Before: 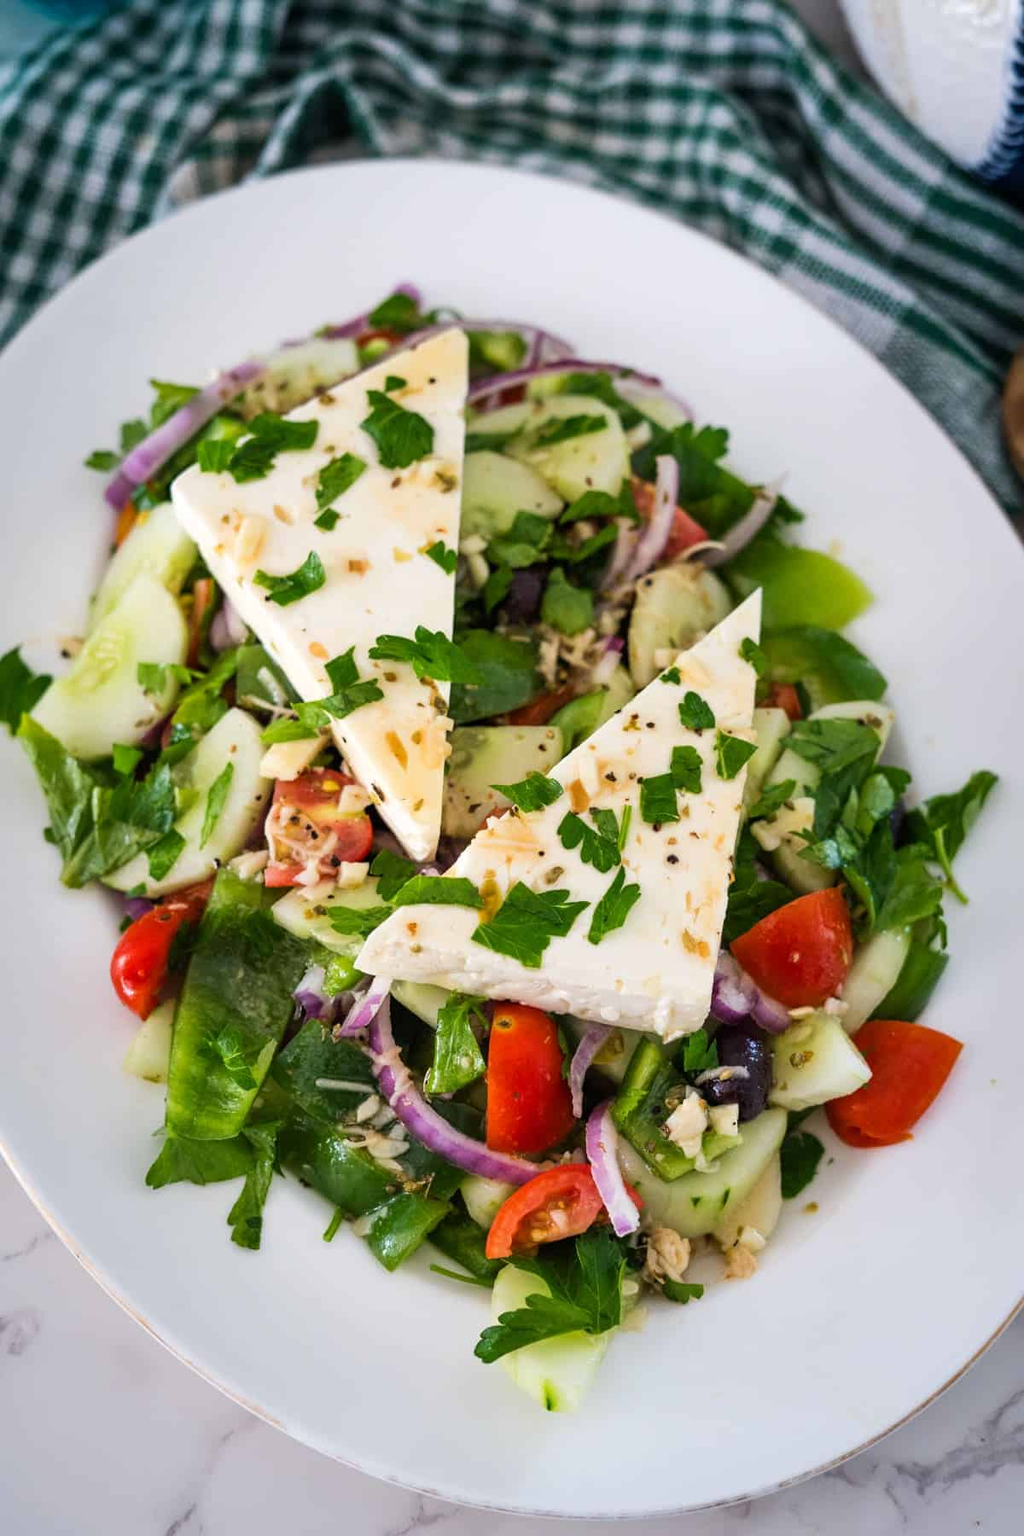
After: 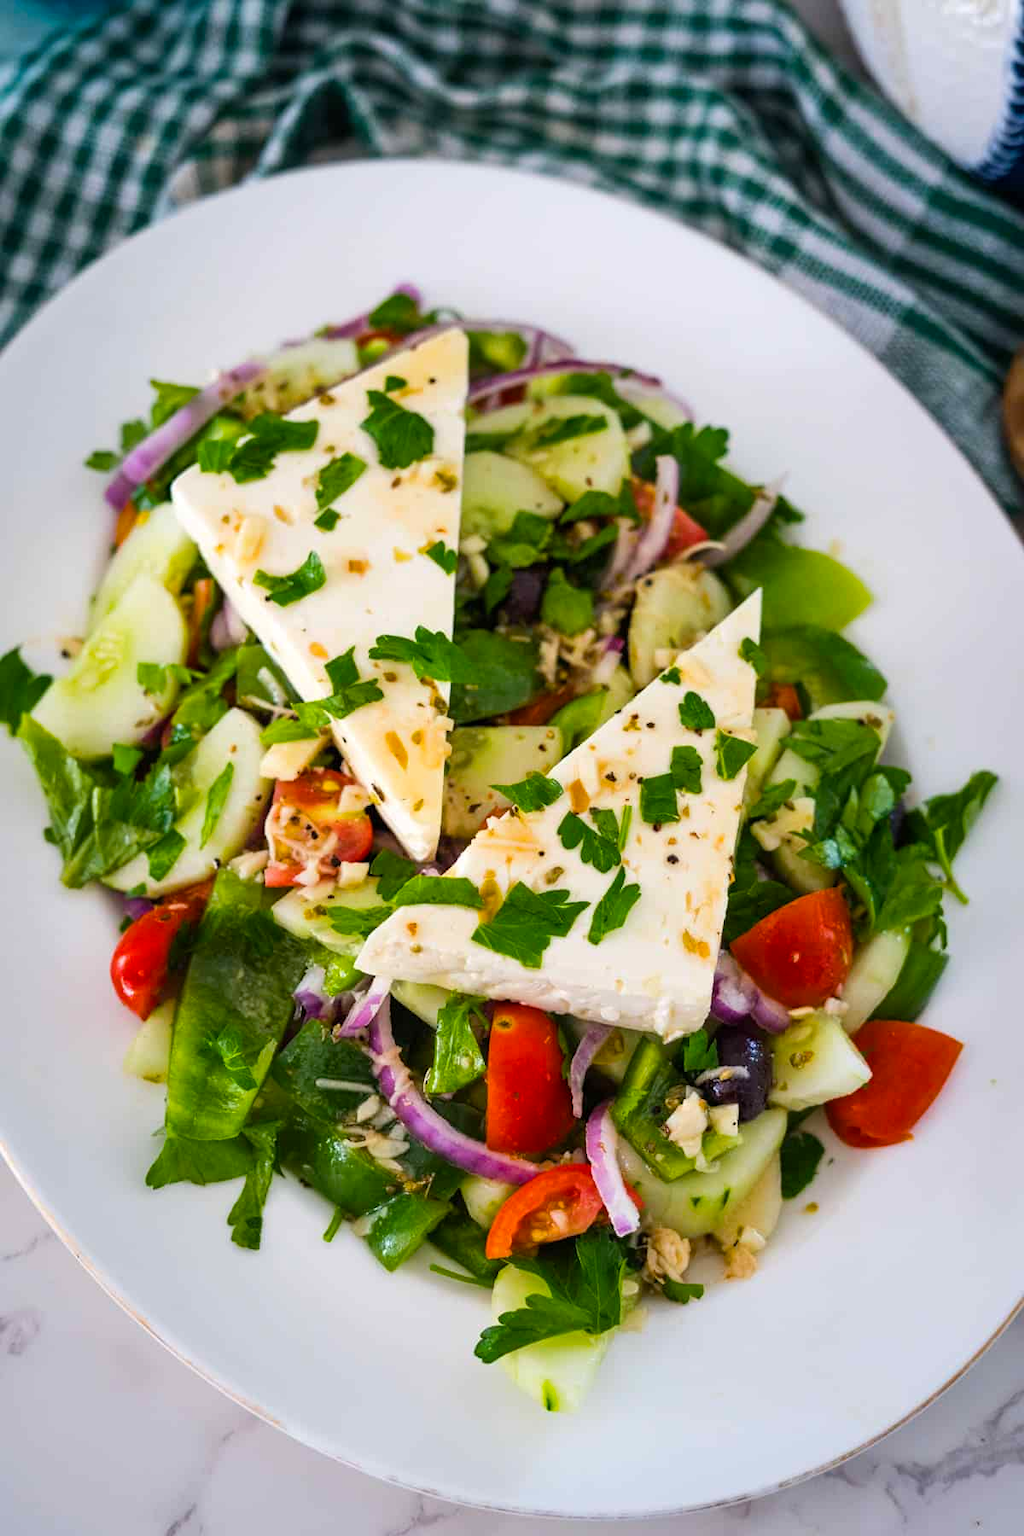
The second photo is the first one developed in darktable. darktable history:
color balance rgb: perceptual saturation grading › global saturation 25.872%
